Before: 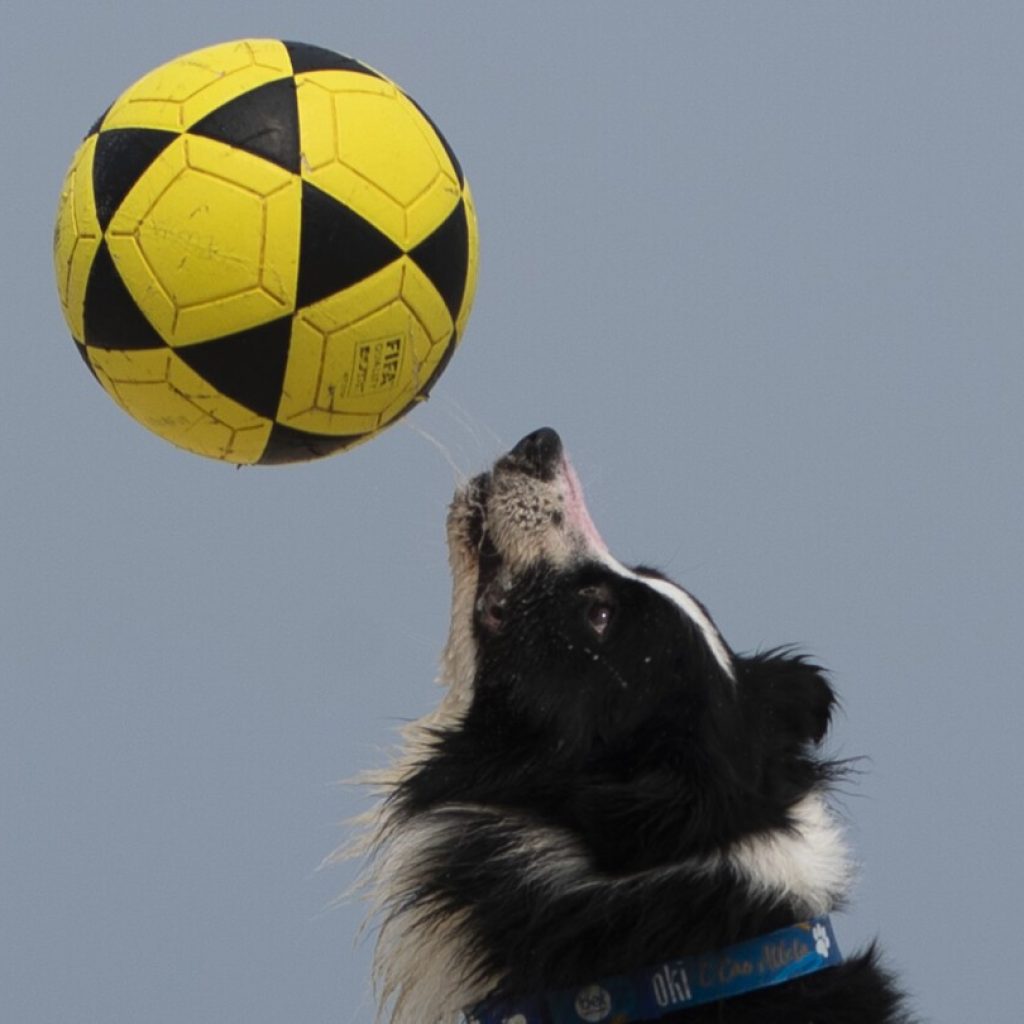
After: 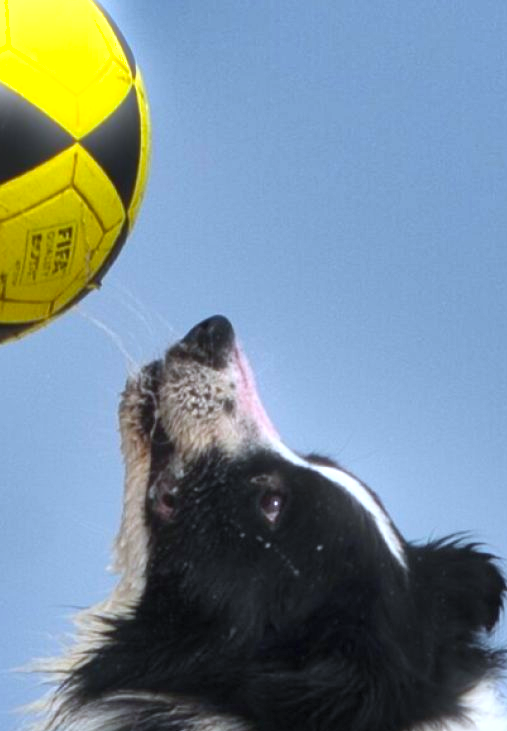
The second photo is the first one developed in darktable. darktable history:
shadows and highlights: radius 100.41, shadows 50.55, highlights -64.36, highlights color adjustment 49.82%, soften with gaussian
exposure: exposure 0.74 EV, compensate highlight preservation false
crop: left 32.075%, top 10.976%, right 18.355%, bottom 17.596%
bloom: size 5%, threshold 95%, strength 15%
white balance: emerald 1
color calibration: x 0.37, y 0.382, temperature 4313.32 K
color balance: output saturation 120%
